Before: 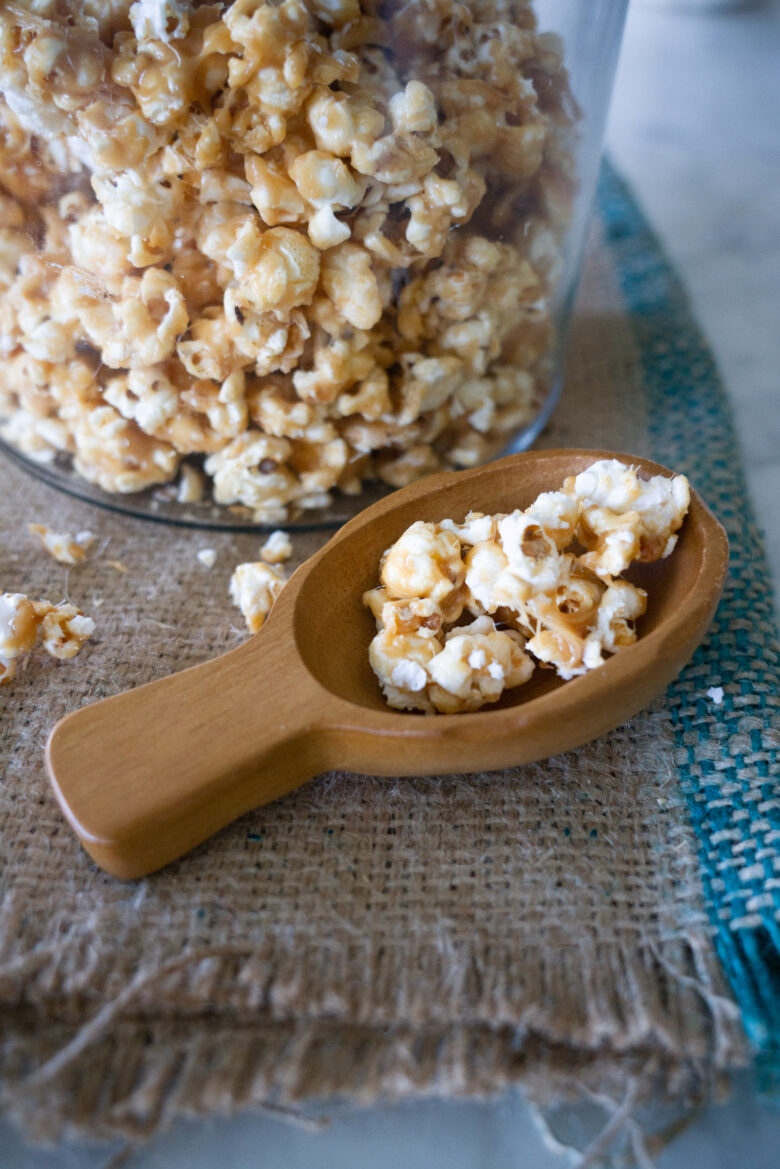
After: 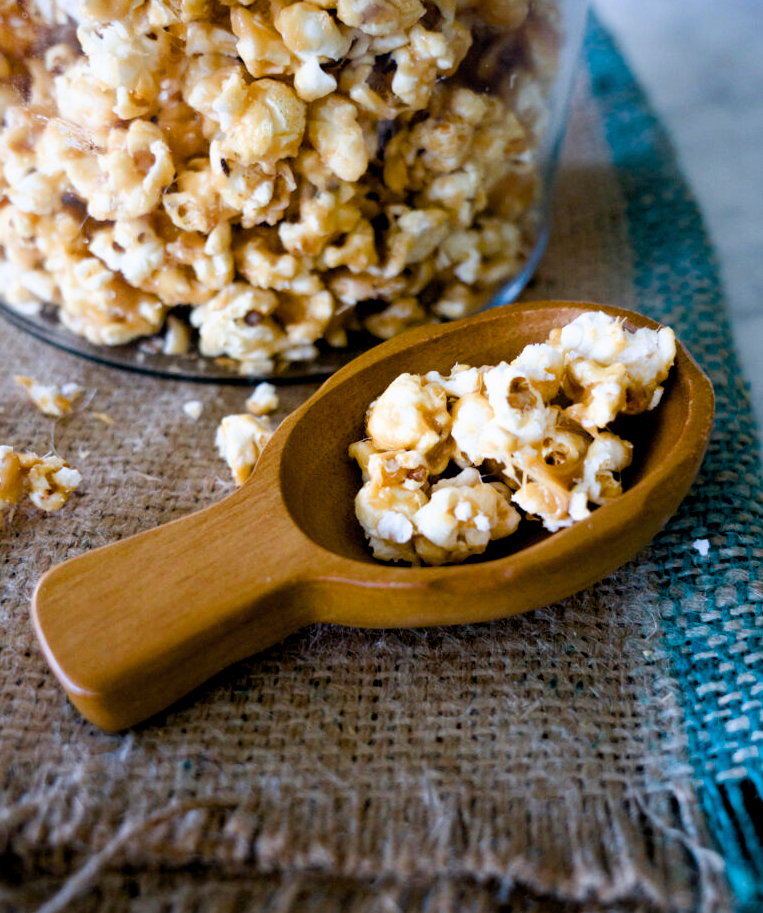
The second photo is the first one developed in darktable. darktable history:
exposure: black level correction 0.01, exposure 0.01 EV, compensate highlight preservation false
tone equalizer: edges refinement/feathering 500, mask exposure compensation -1.57 EV, preserve details guided filter
filmic rgb: black relative exposure -8.69 EV, white relative exposure 2.72 EV, threshold 2.94 EV, target black luminance 0%, hardness 6.27, latitude 77.16%, contrast 1.326, shadows ↔ highlights balance -0.351%, enable highlight reconstruction true
crop and rotate: left 1.811%, top 12.68%, right 0.242%, bottom 9.141%
color balance rgb: perceptual saturation grading › global saturation 0.467%, perceptual saturation grading › mid-tones 6.311%, perceptual saturation grading › shadows 72.042%, global vibrance 20%
shadows and highlights: radius 125.06, shadows 21.1, highlights -22.92, low approximation 0.01
